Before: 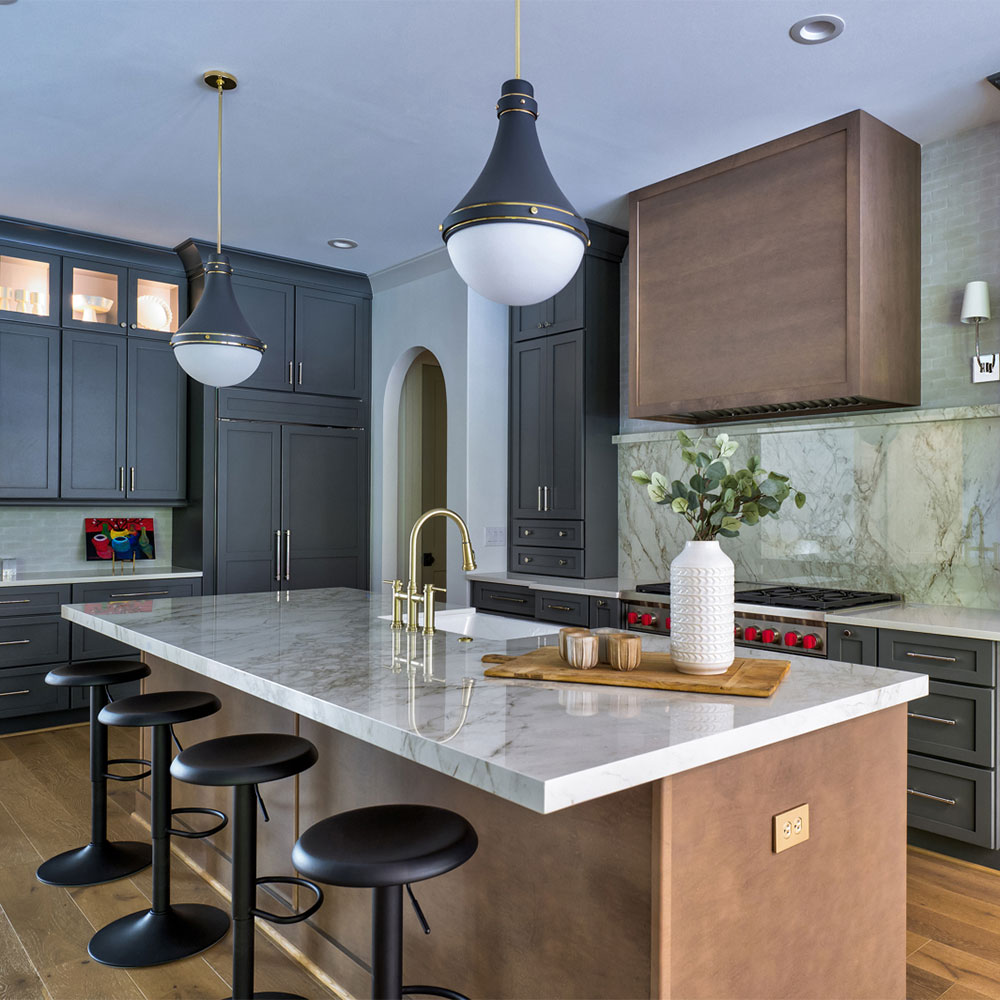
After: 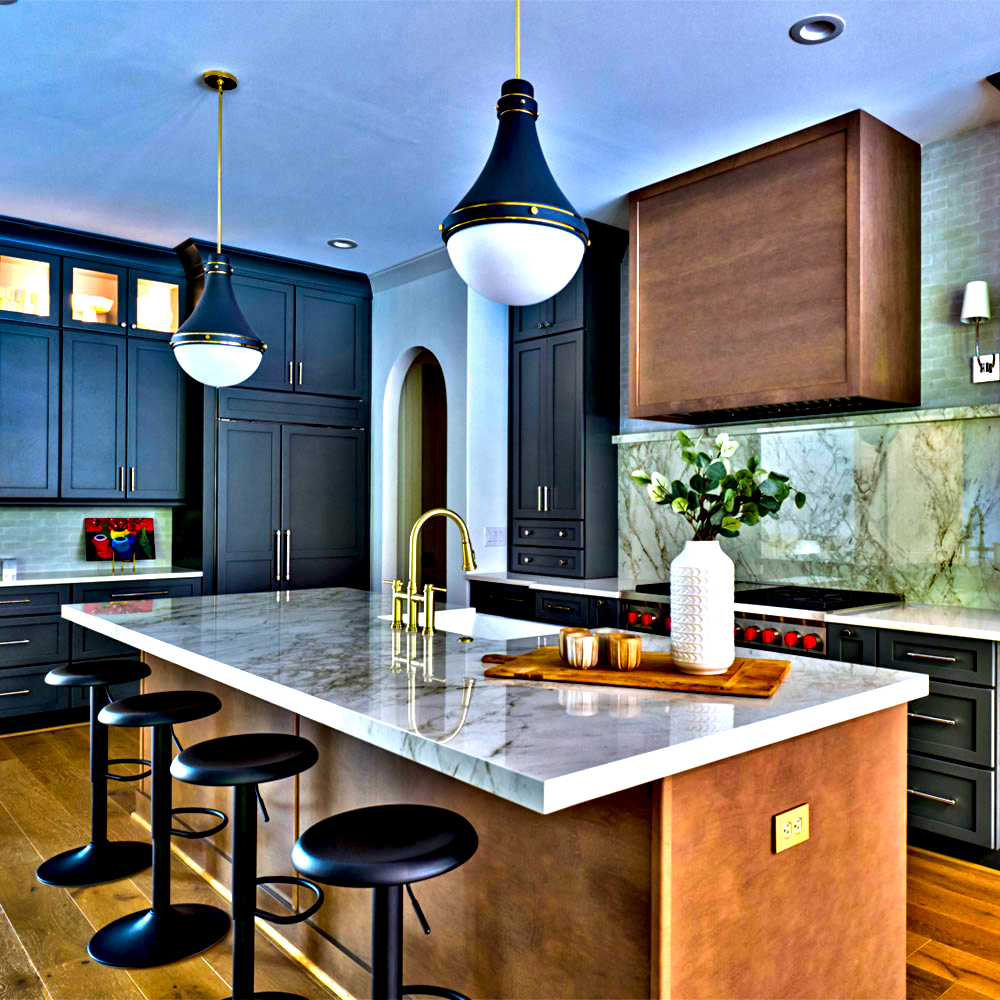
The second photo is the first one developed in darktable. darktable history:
contrast equalizer: octaves 7, y [[0.48, 0.654, 0.731, 0.706, 0.772, 0.382], [0.55 ×6], [0 ×6], [0 ×6], [0 ×6]]
color correction: highlights b* 0.043, saturation 2.18
